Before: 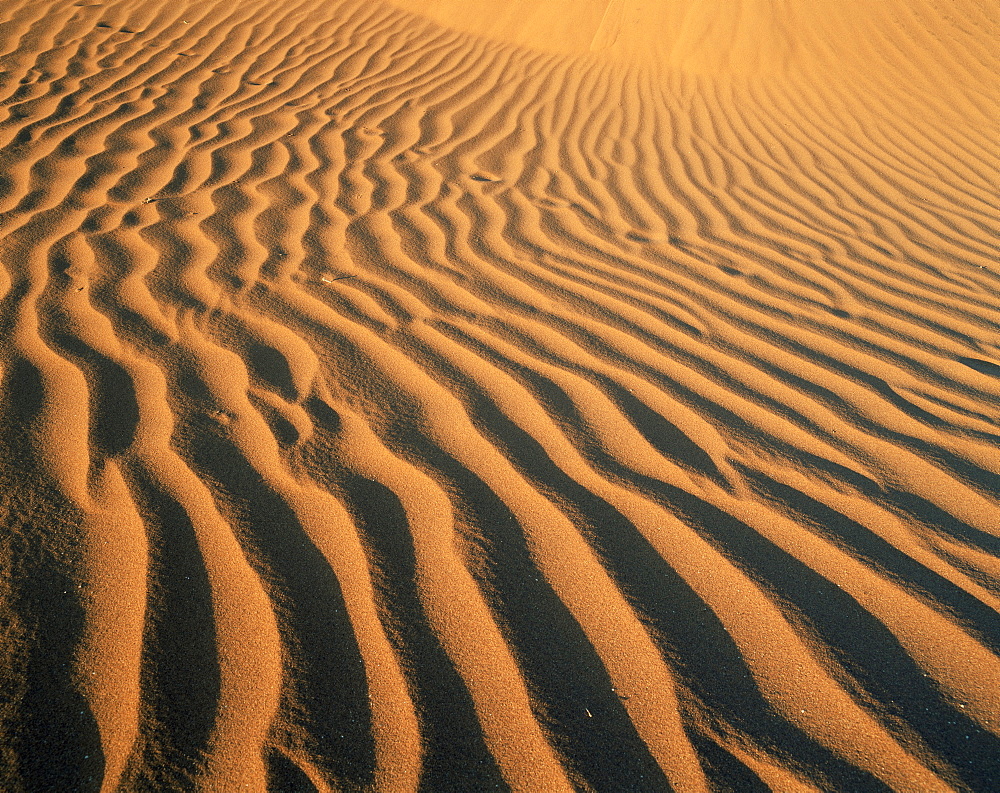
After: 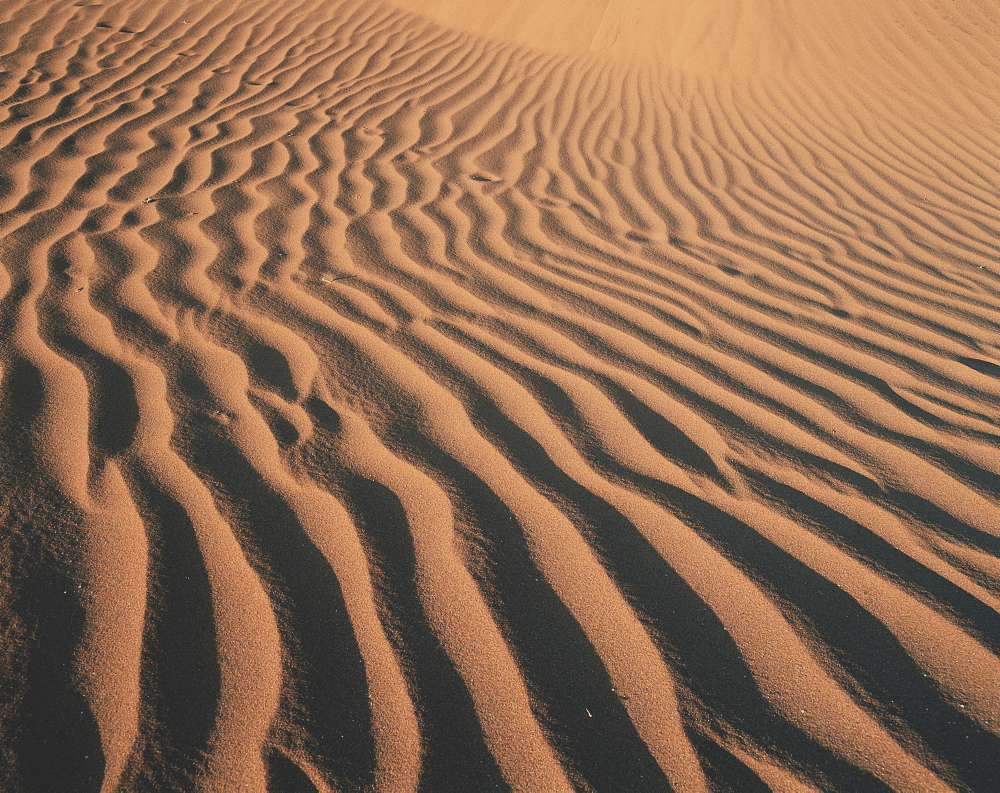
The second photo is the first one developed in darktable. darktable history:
exposure: black level correction -0.036, exposure -0.498 EV, compensate highlight preservation false
contrast brightness saturation: contrast 0.101, saturation -0.295
